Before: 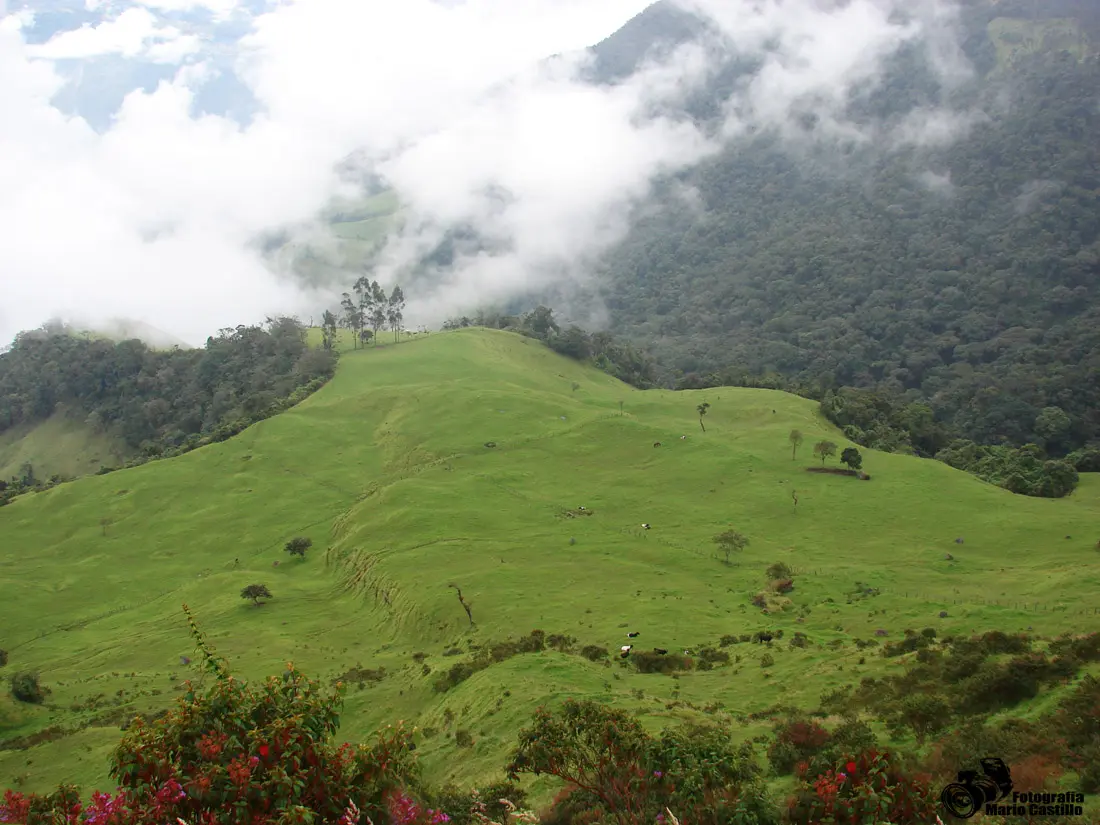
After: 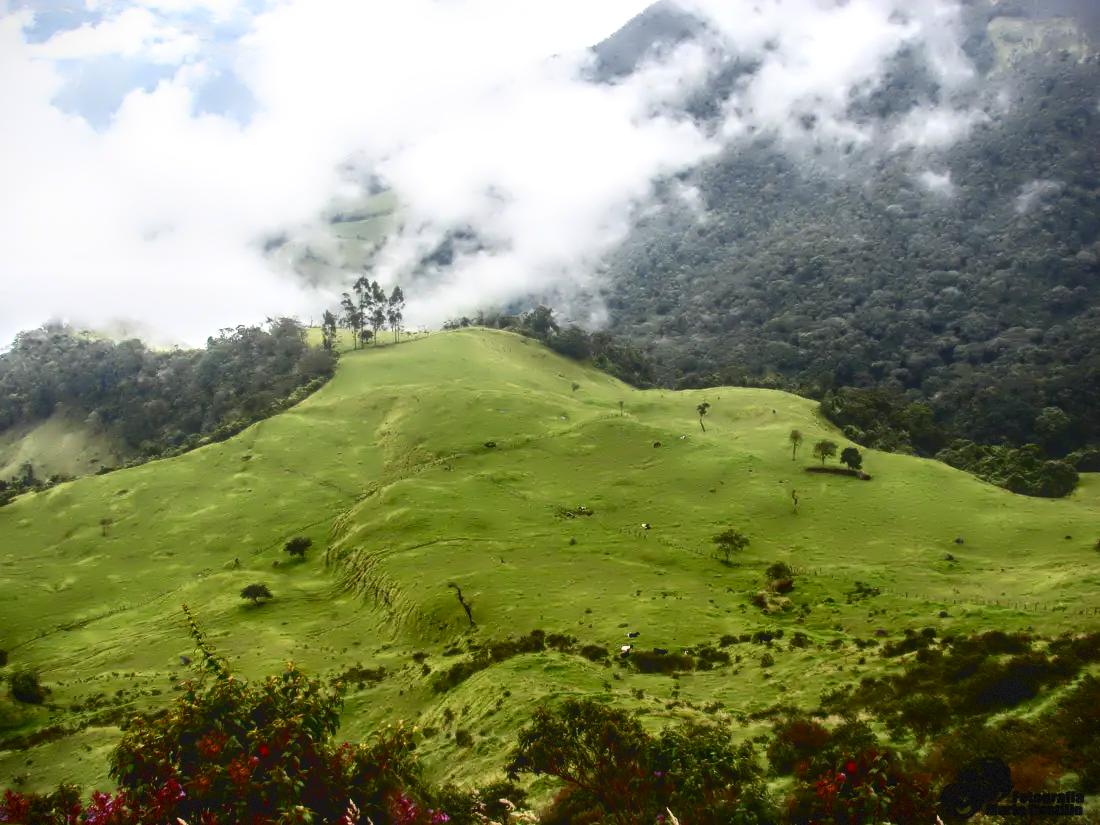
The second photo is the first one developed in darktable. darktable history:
local contrast: highlights 73%, shadows 15%, midtone range 0.197
contrast equalizer: y [[0.783, 0.666, 0.575, 0.77, 0.556, 0.501], [0.5 ×6], [0.5 ×6], [0, 0.02, 0.272, 0.399, 0.062, 0], [0 ×6]]
color balance rgb: perceptual saturation grading › global saturation -1%
vignetting: fall-off start 100%, fall-off radius 71%, brightness -0.434, saturation -0.2, width/height ratio 1.178, dithering 8-bit output, unbound false
color contrast: green-magenta contrast 0.8, blue-yellow contrast 1.1, unbound 0
contrast brightness saturation: contrast 0.32, brightness -0.08, saturation 0.17
